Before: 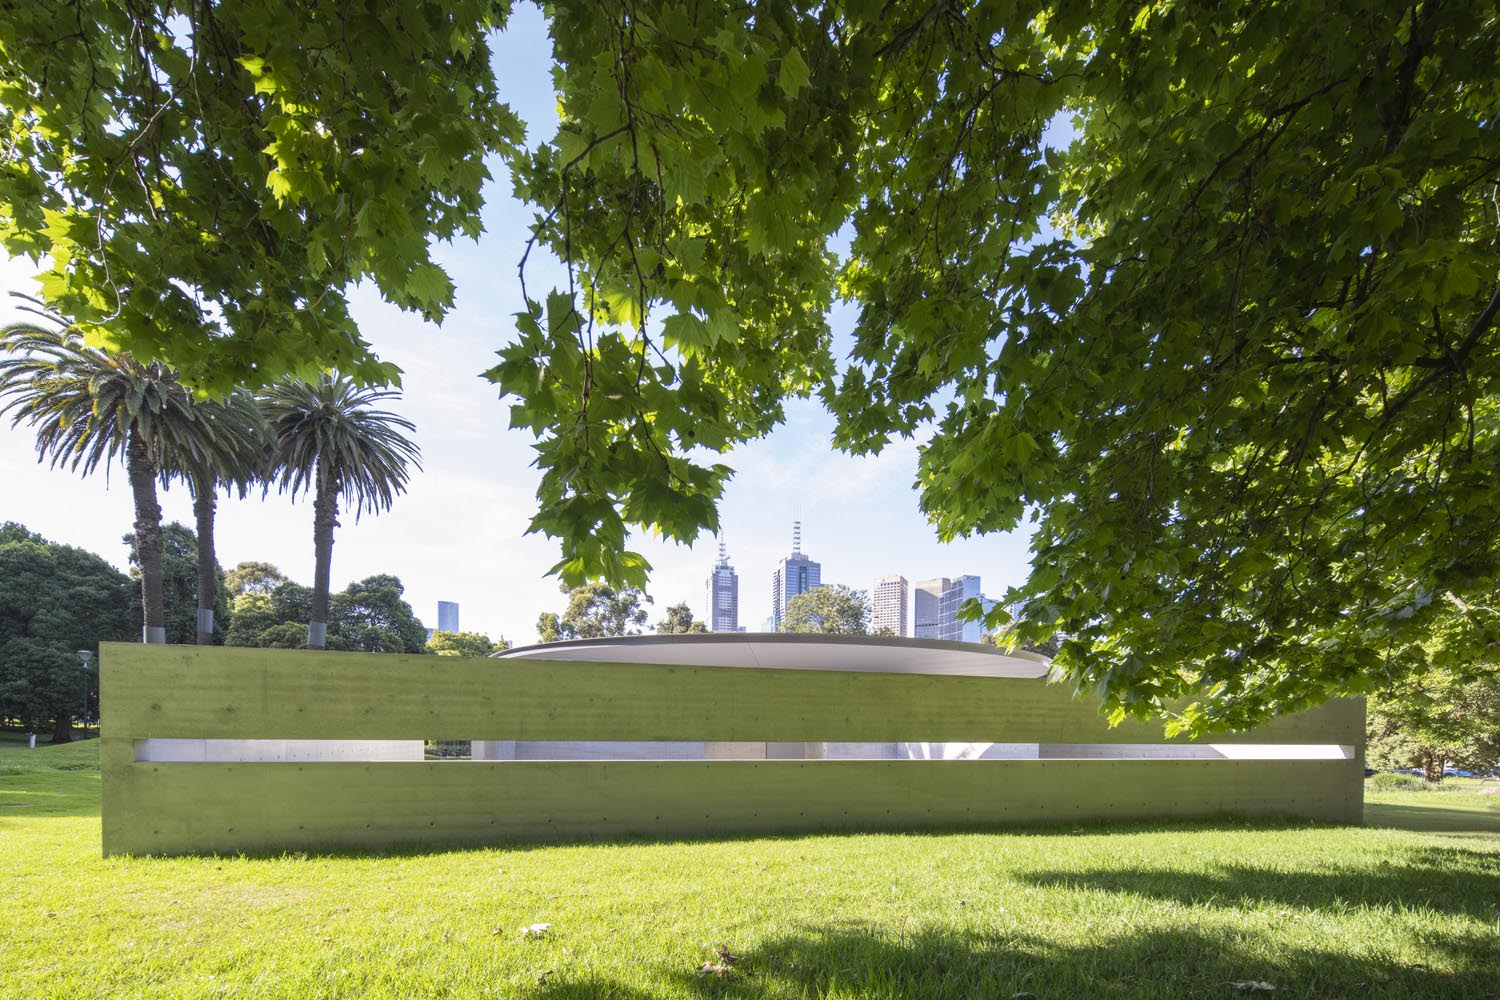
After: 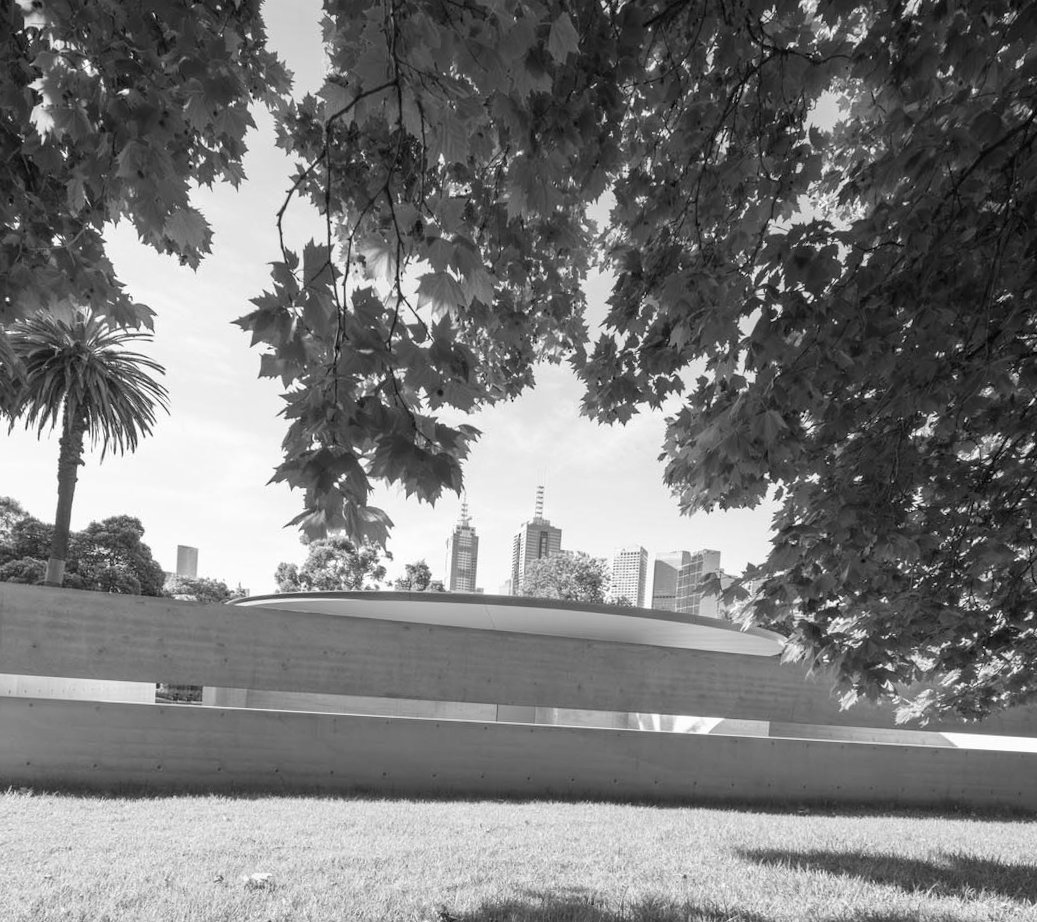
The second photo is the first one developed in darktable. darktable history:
crop and rotate: angle -3.27°, left 14.277%, top 0.028%, right 10.766%, bottom 0.028%
monochrome: on, module defaults
